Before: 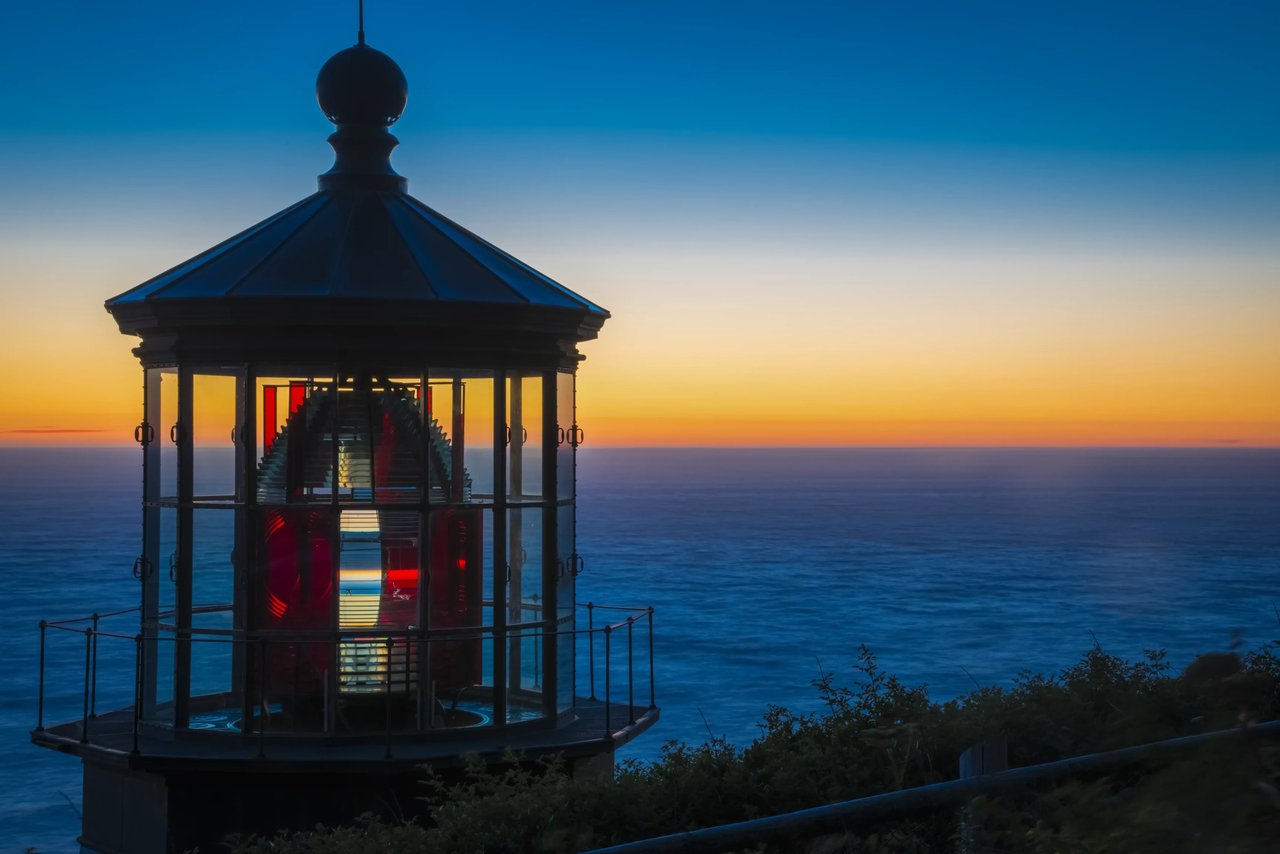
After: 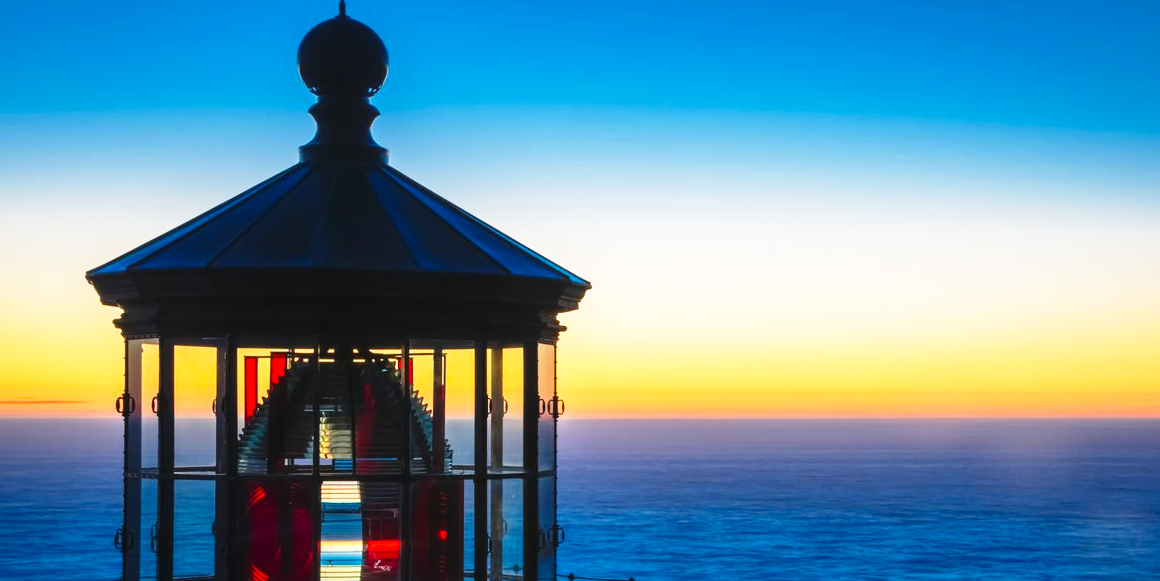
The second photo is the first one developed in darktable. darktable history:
crop: left 1.52%, top 3.459%, right 7.784%, bottom 28.407%
base curve: curves: ch0 [(0, 0) (0.026, 0.03) (0.109, 0.232) (0.351, 0.748) (0.669, 0.968) (1, 1)], preserve colors none
